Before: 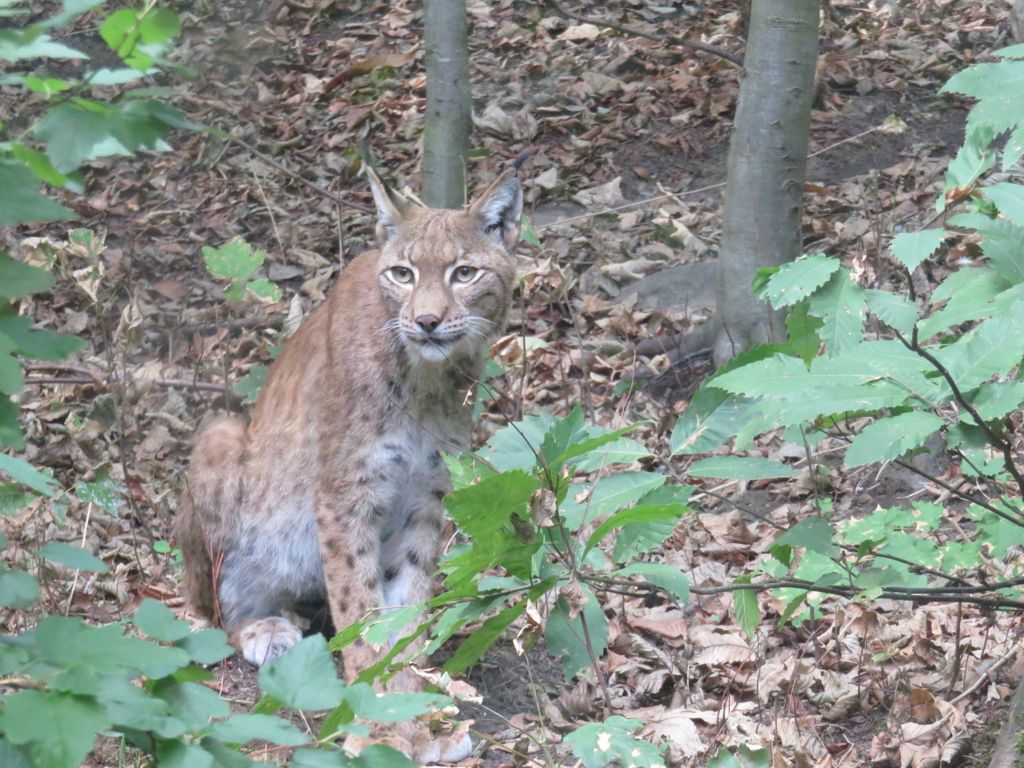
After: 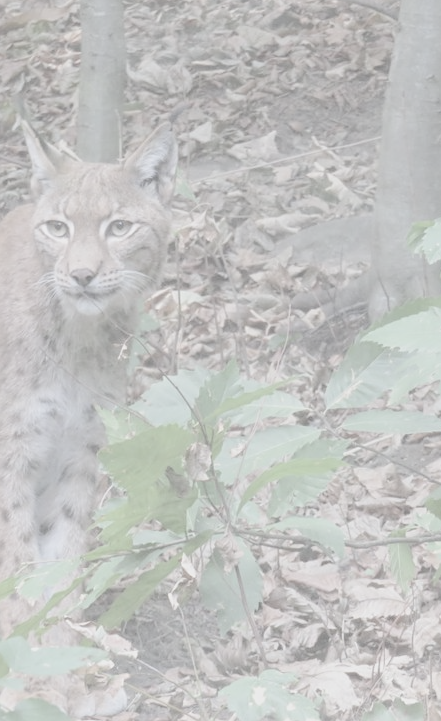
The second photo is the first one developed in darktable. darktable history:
exposure: compensate highlight preservation false
crop: left 33.774%, top 6.003%, right 23.093%
contrast brightness saturation: contrast -0.337, brightness 0.749, saturation -0.774
sharpen: amount 0.212
